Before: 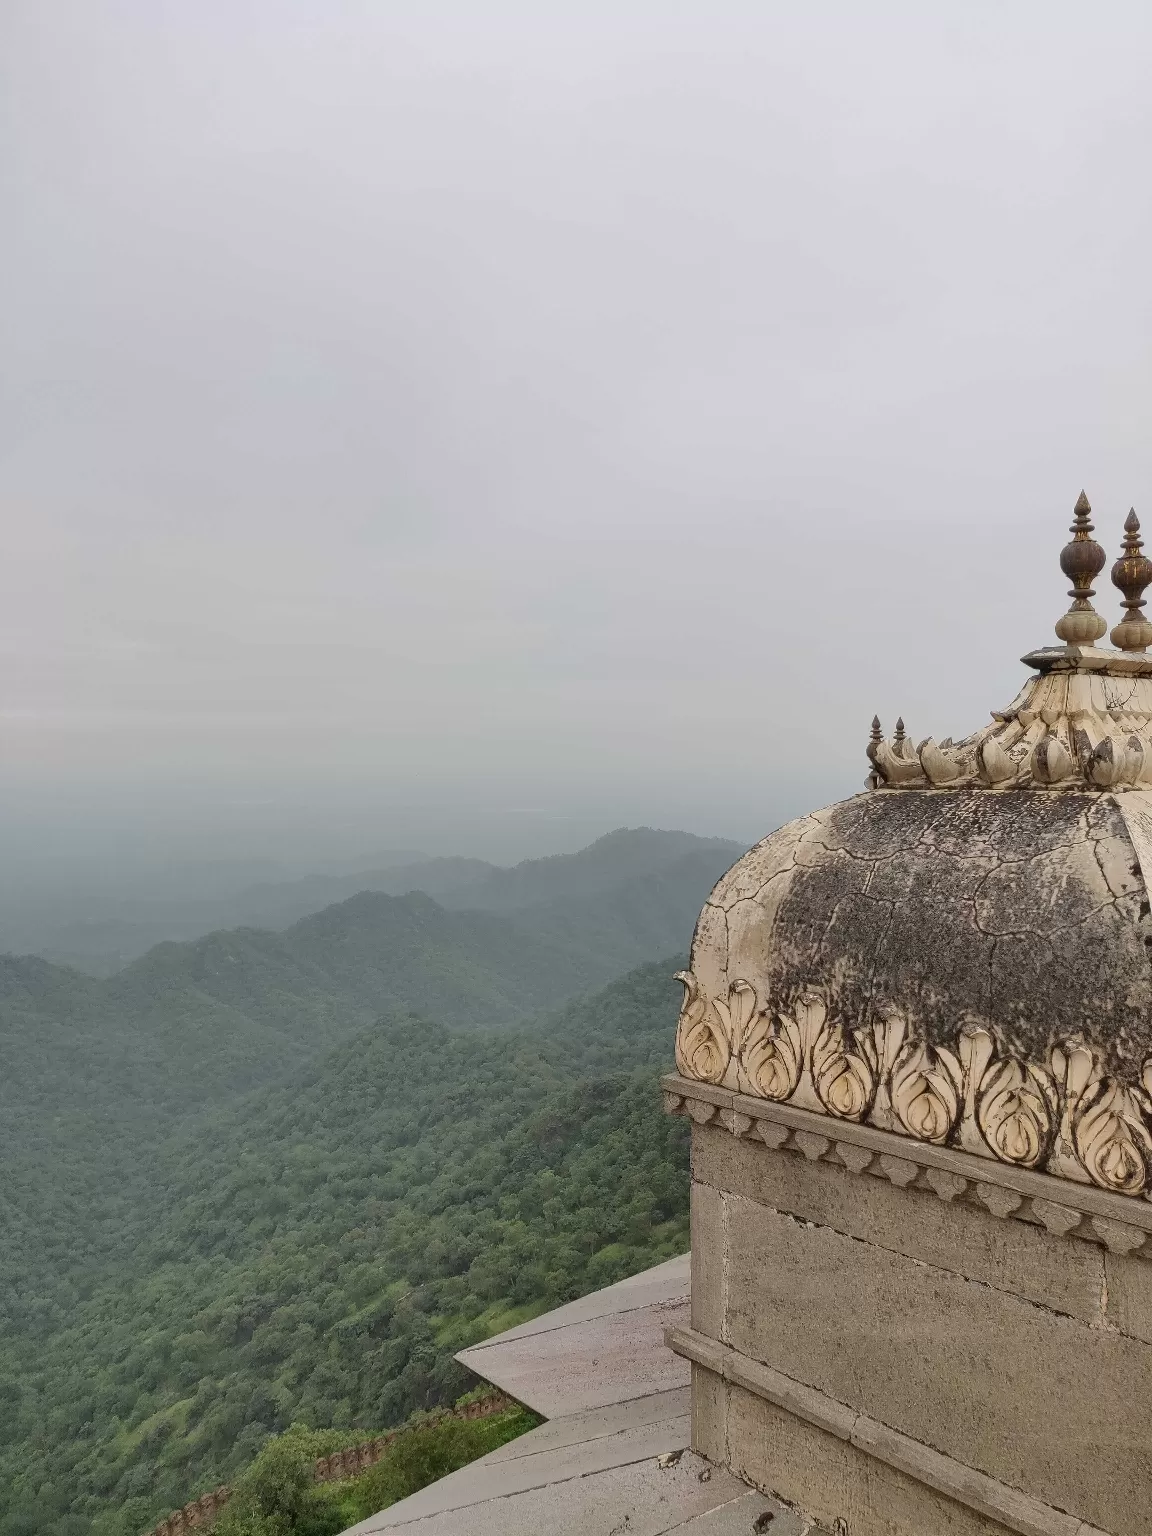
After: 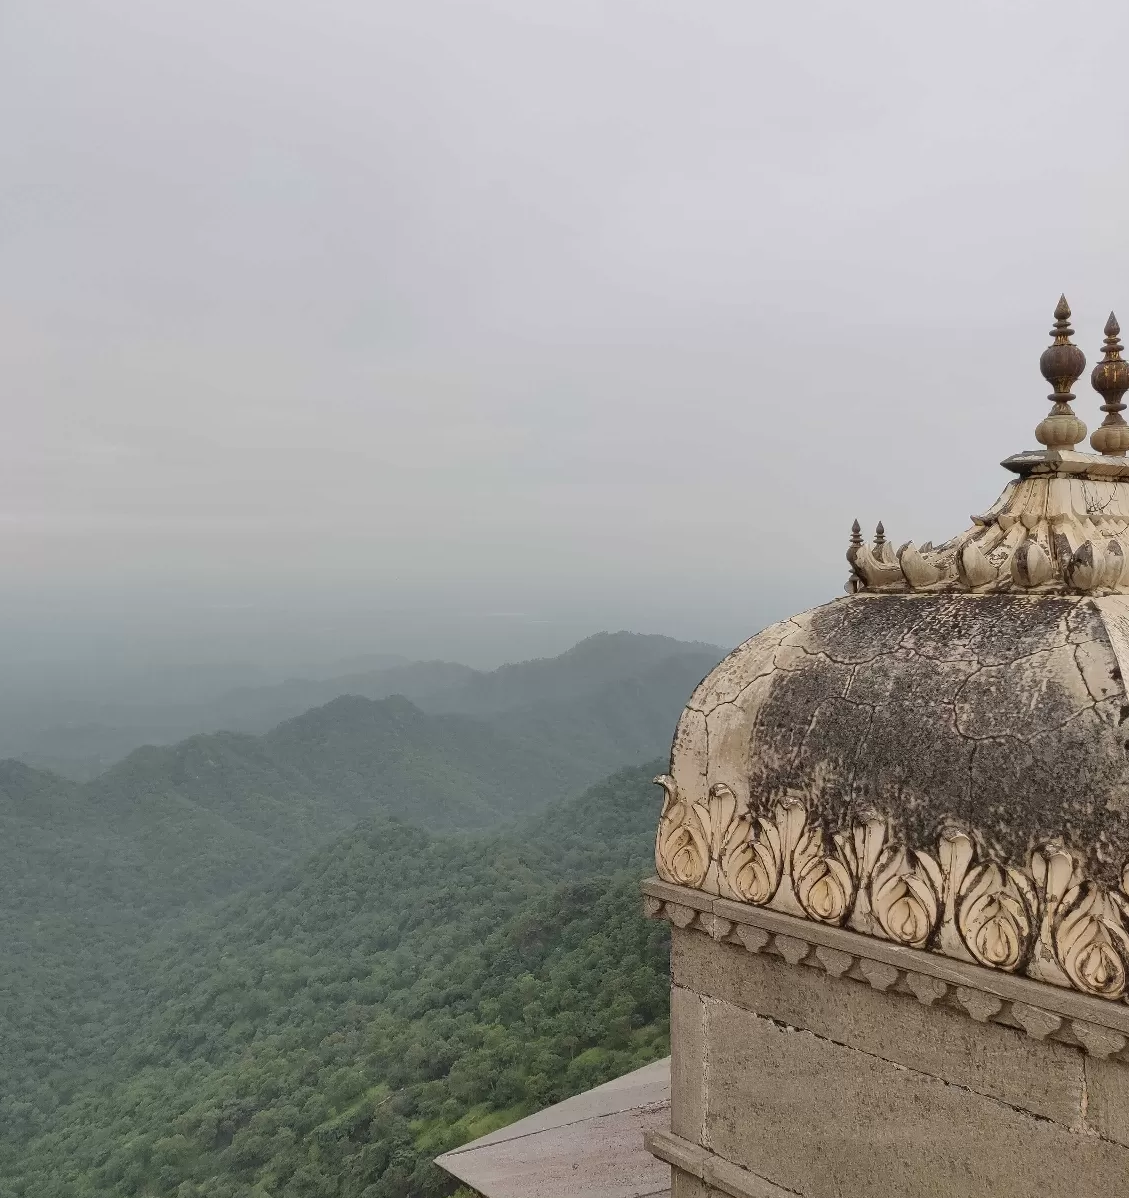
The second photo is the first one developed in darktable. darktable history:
crop and rotate: left 1.815%, top 12.808%, right 0.162%, bottom 9.137%
